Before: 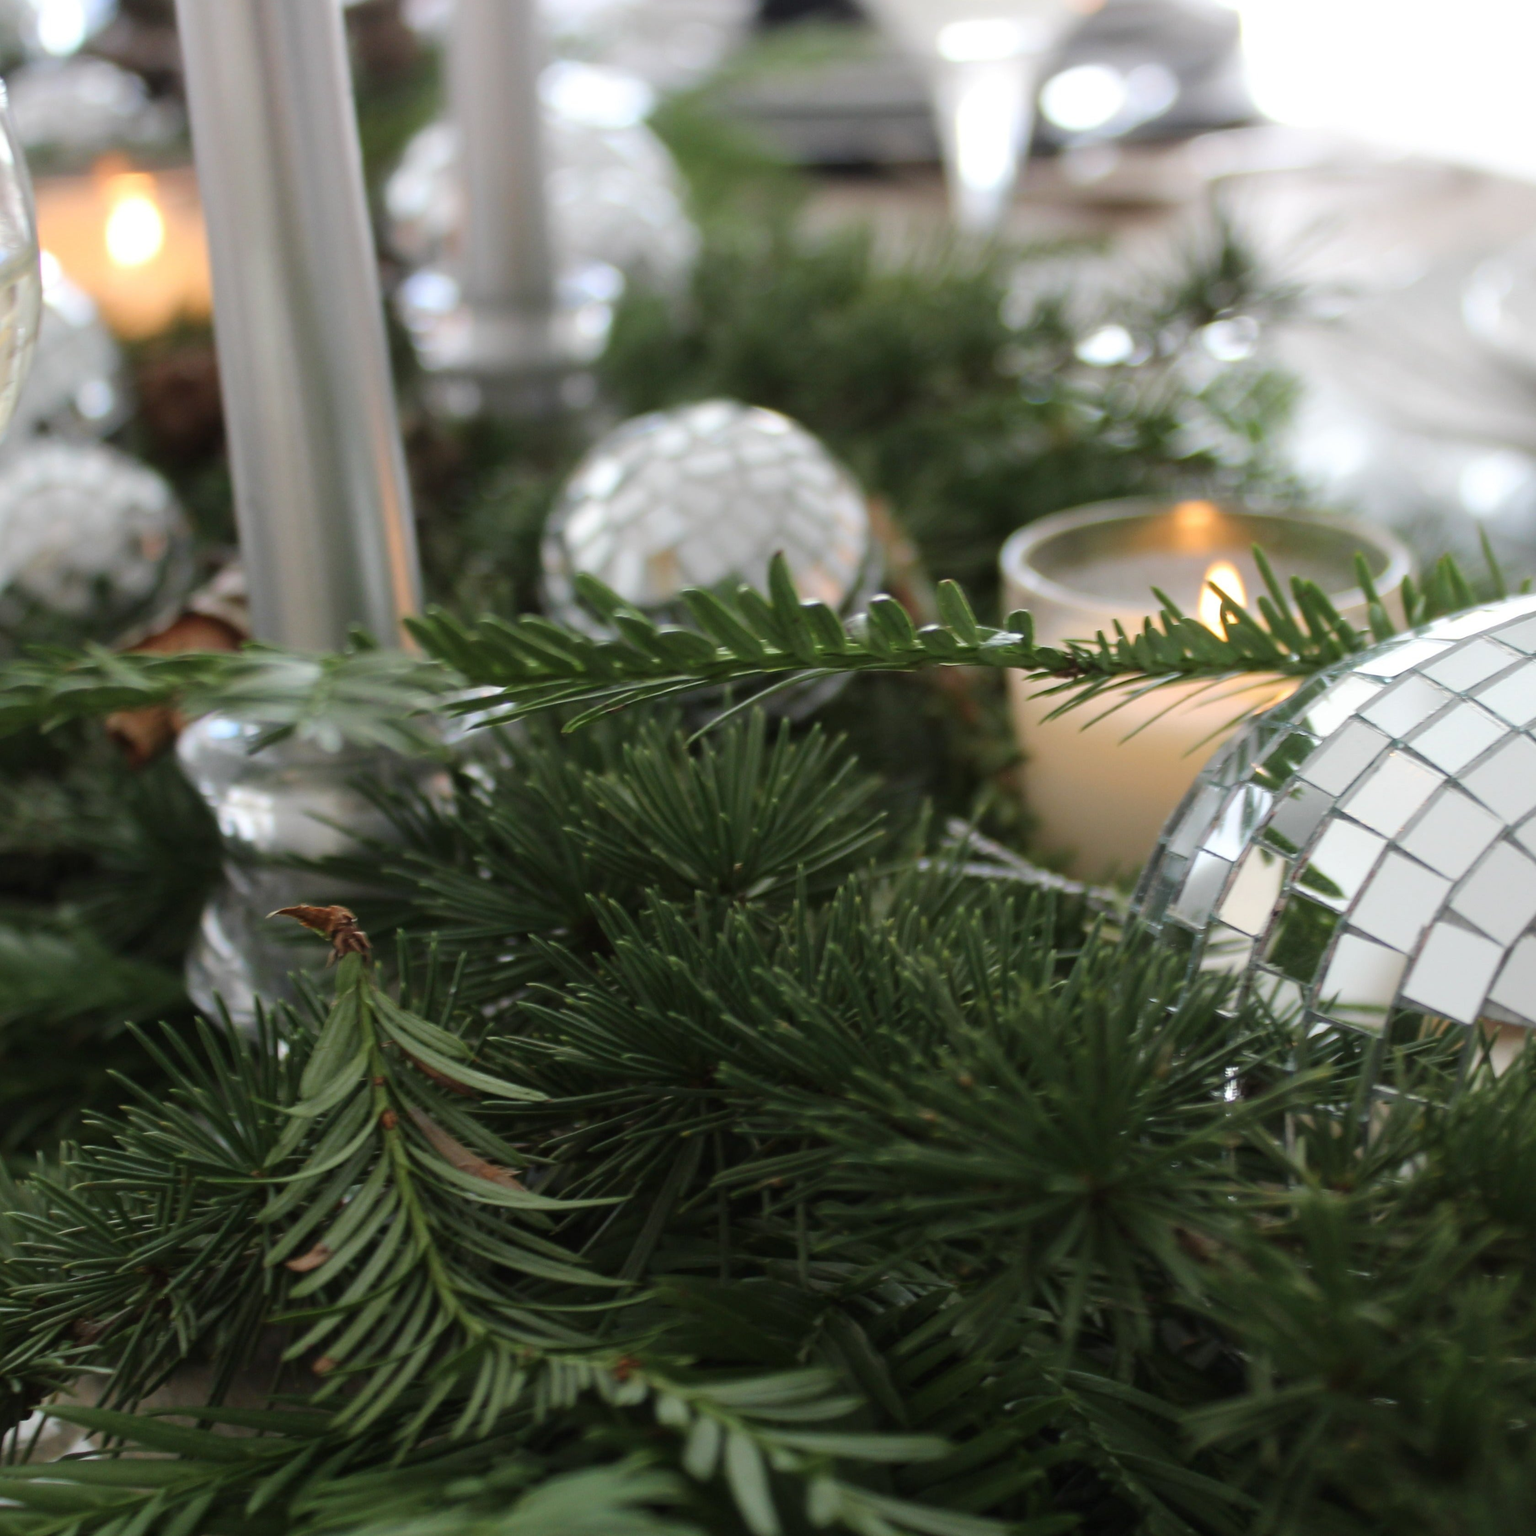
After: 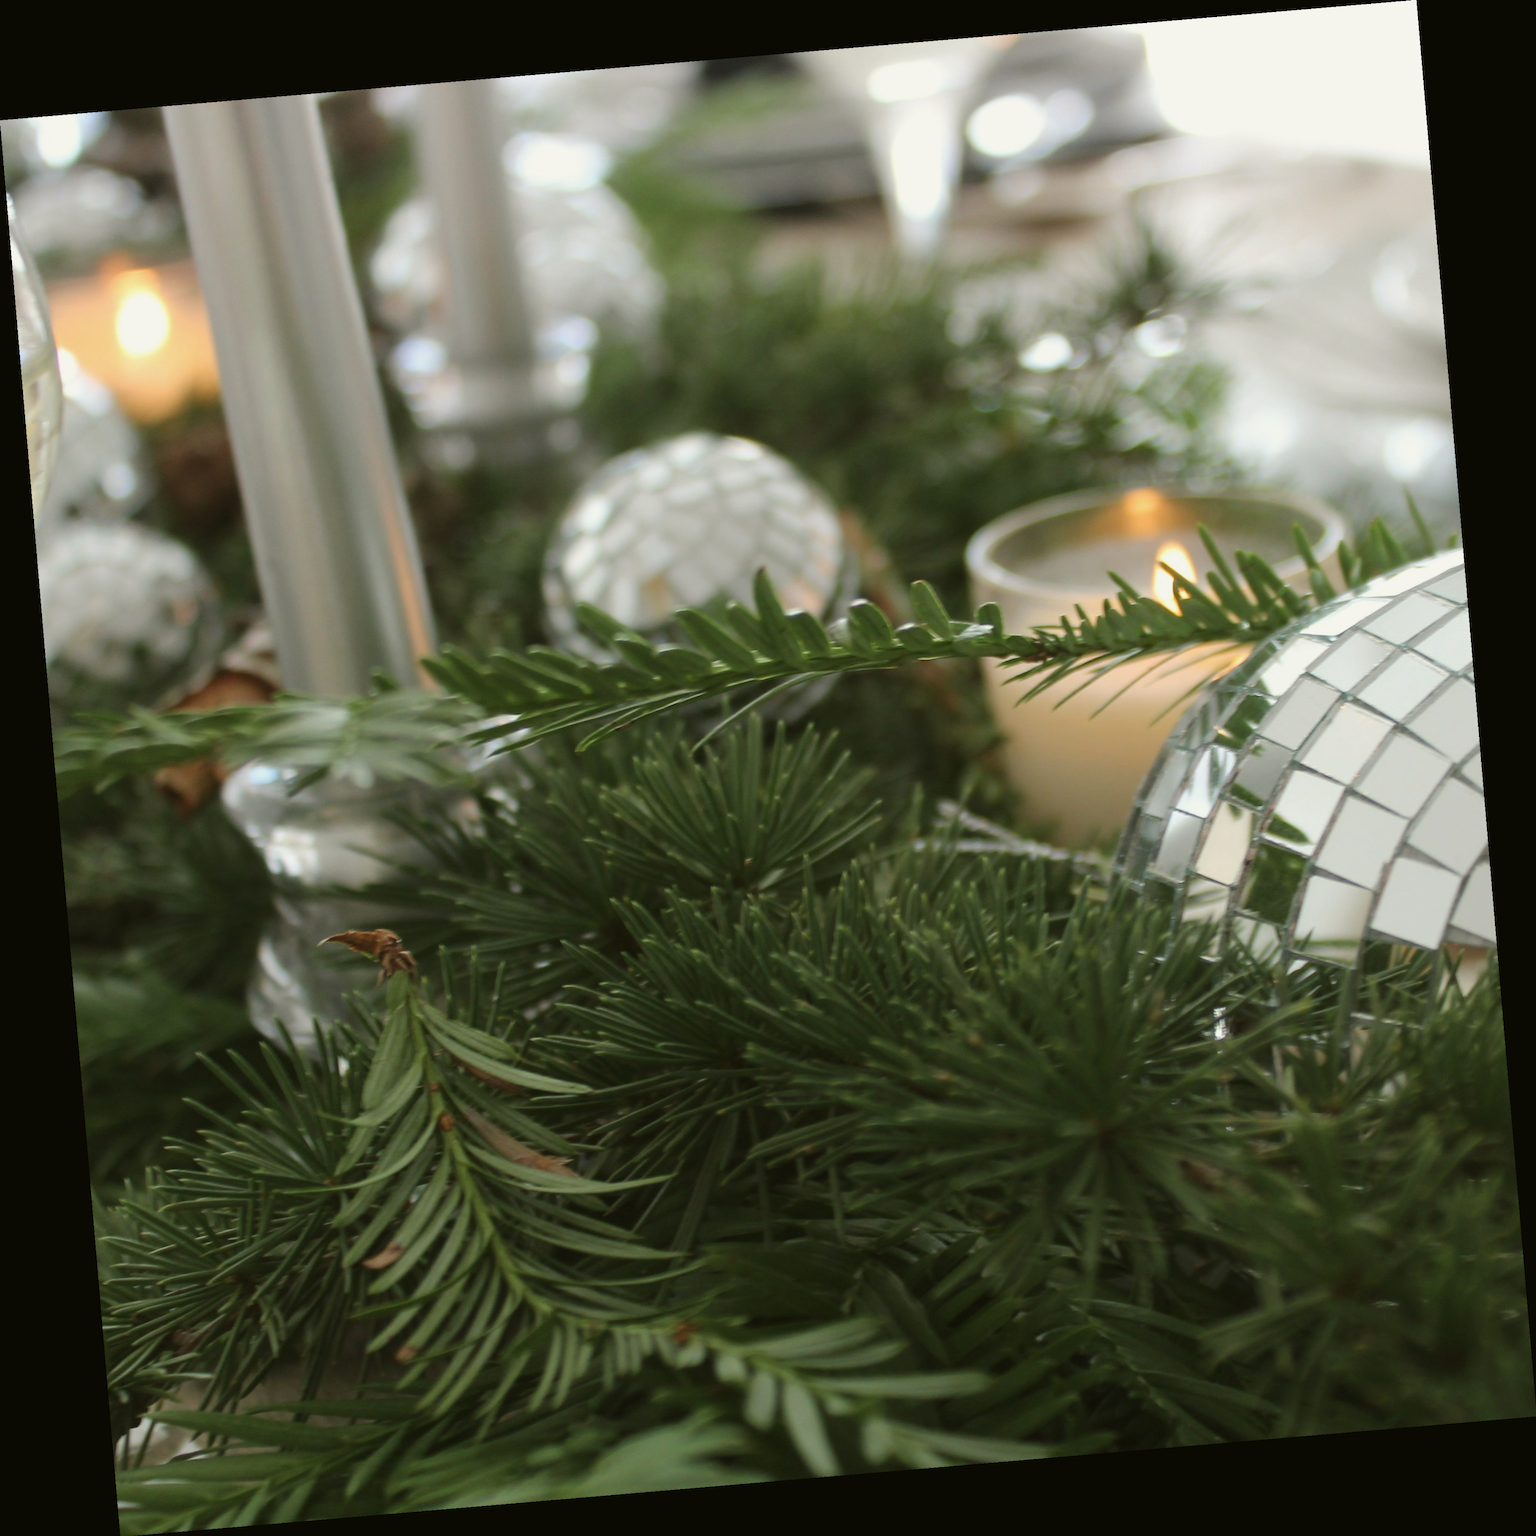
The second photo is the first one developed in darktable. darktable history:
color balance: mode lift, gamma, gain (sRGB), lift [1.04, 1, 1, 0.97], gamma [1.01, 1, 1, 0.97], gain [0.96, 1, 1, 0.97]
rotate and perspective: rotation -4.86°, automatic cropping off
